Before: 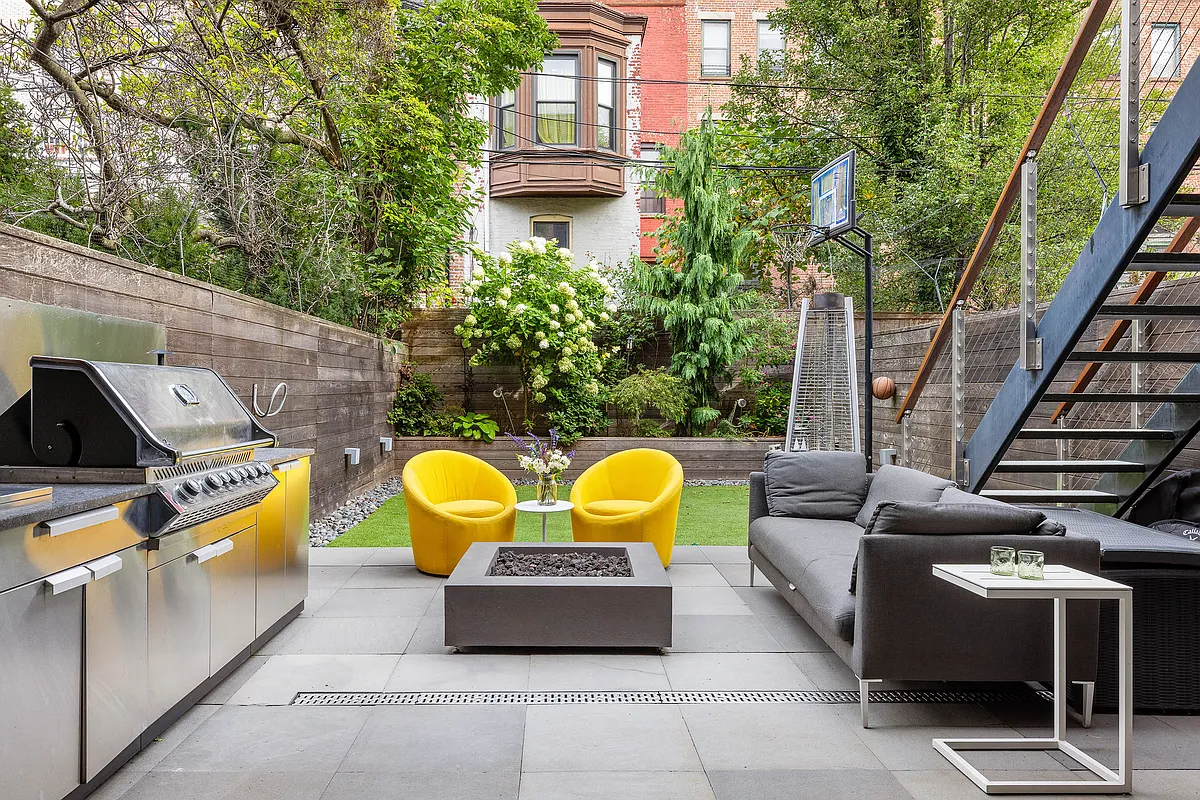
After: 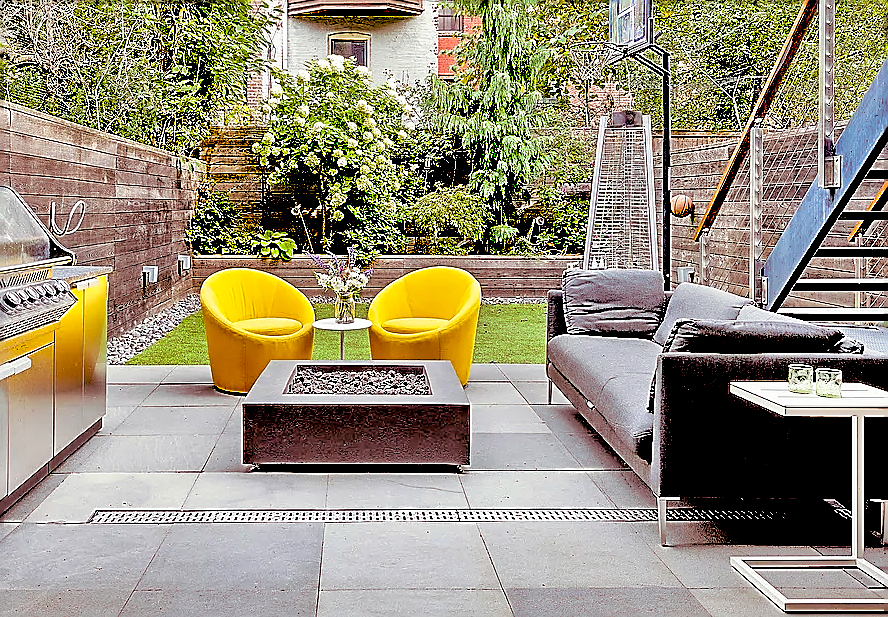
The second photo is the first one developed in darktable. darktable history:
tone equalizer: -7 EV 0.15 EV, -6 EV 0.6 EV, -5 EV 1.15 EV, -4 EV 1.33 EV, -3 EV 1.15 EV, -2 EV 0.6 EV, -1 EV 0.15 EV, mask exposure compensation -0.5 EV
crop: left 16.871%, top 22.857%, right 9.116%
sharpen: radius 1.4, amount 1.25, threshold 0.7
haze removal: compatibility mode true, adaptive false
shadows and highlights: shadows 37.27, highlights -28.18, soften with gaussian
split-toning: shadows › hue 360°
exposure: black level correction 0.047, exposure 0.013 EV, compensate highlight preservation false
